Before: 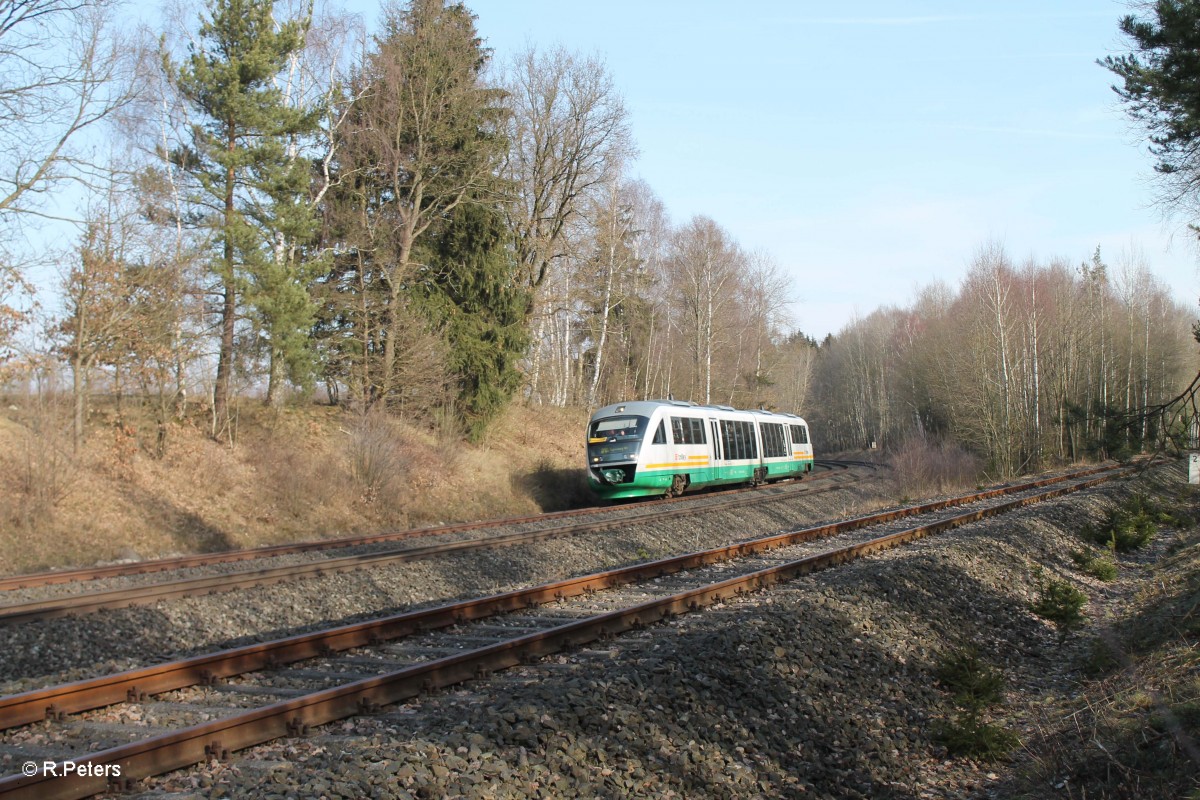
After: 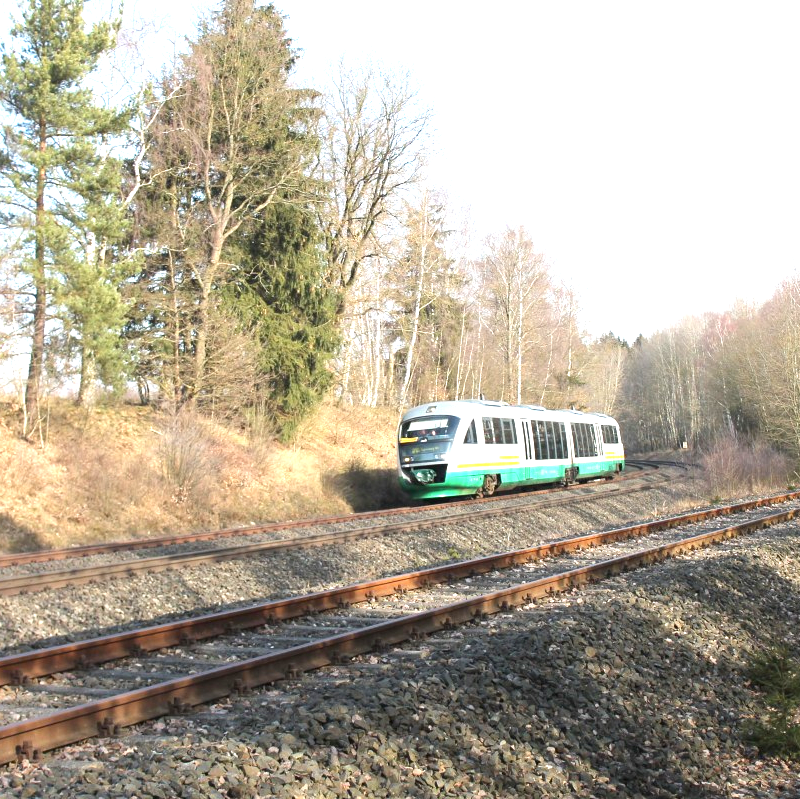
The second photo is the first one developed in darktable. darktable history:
crop and rotate: left 15.754%, right 17.579%
exposure: exposure 1.25 EV, compensate exposure bias true, compensate highlight preservation false
